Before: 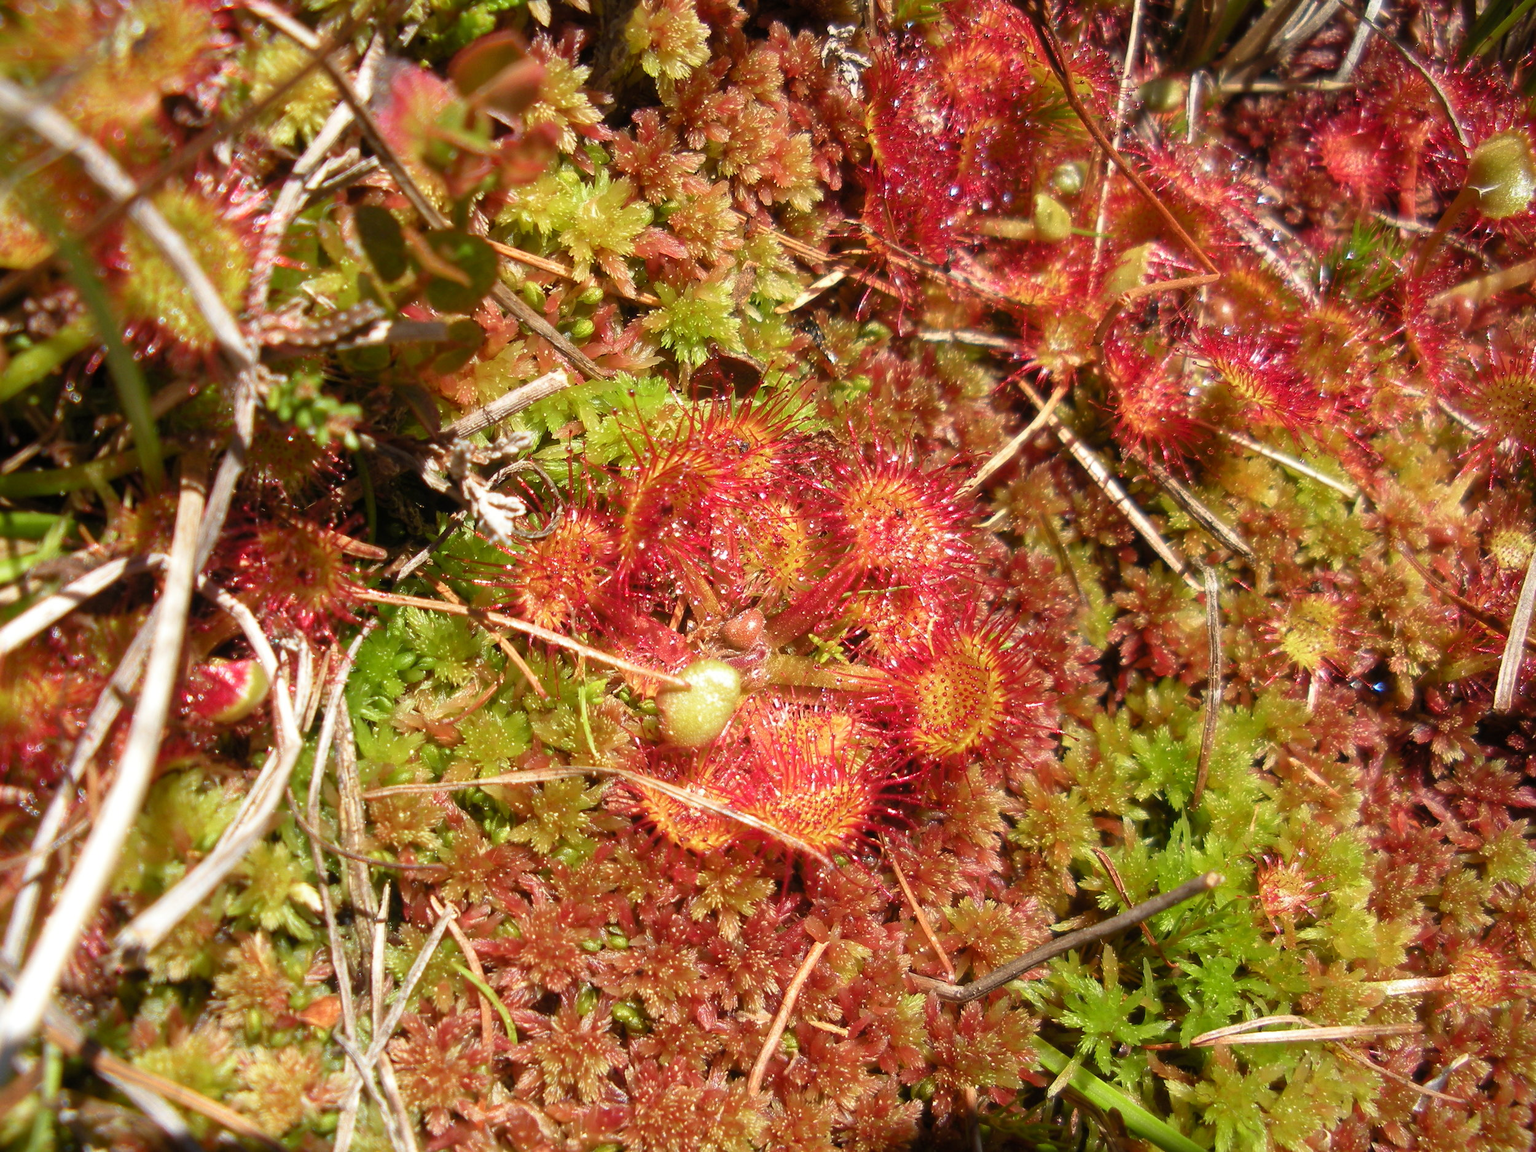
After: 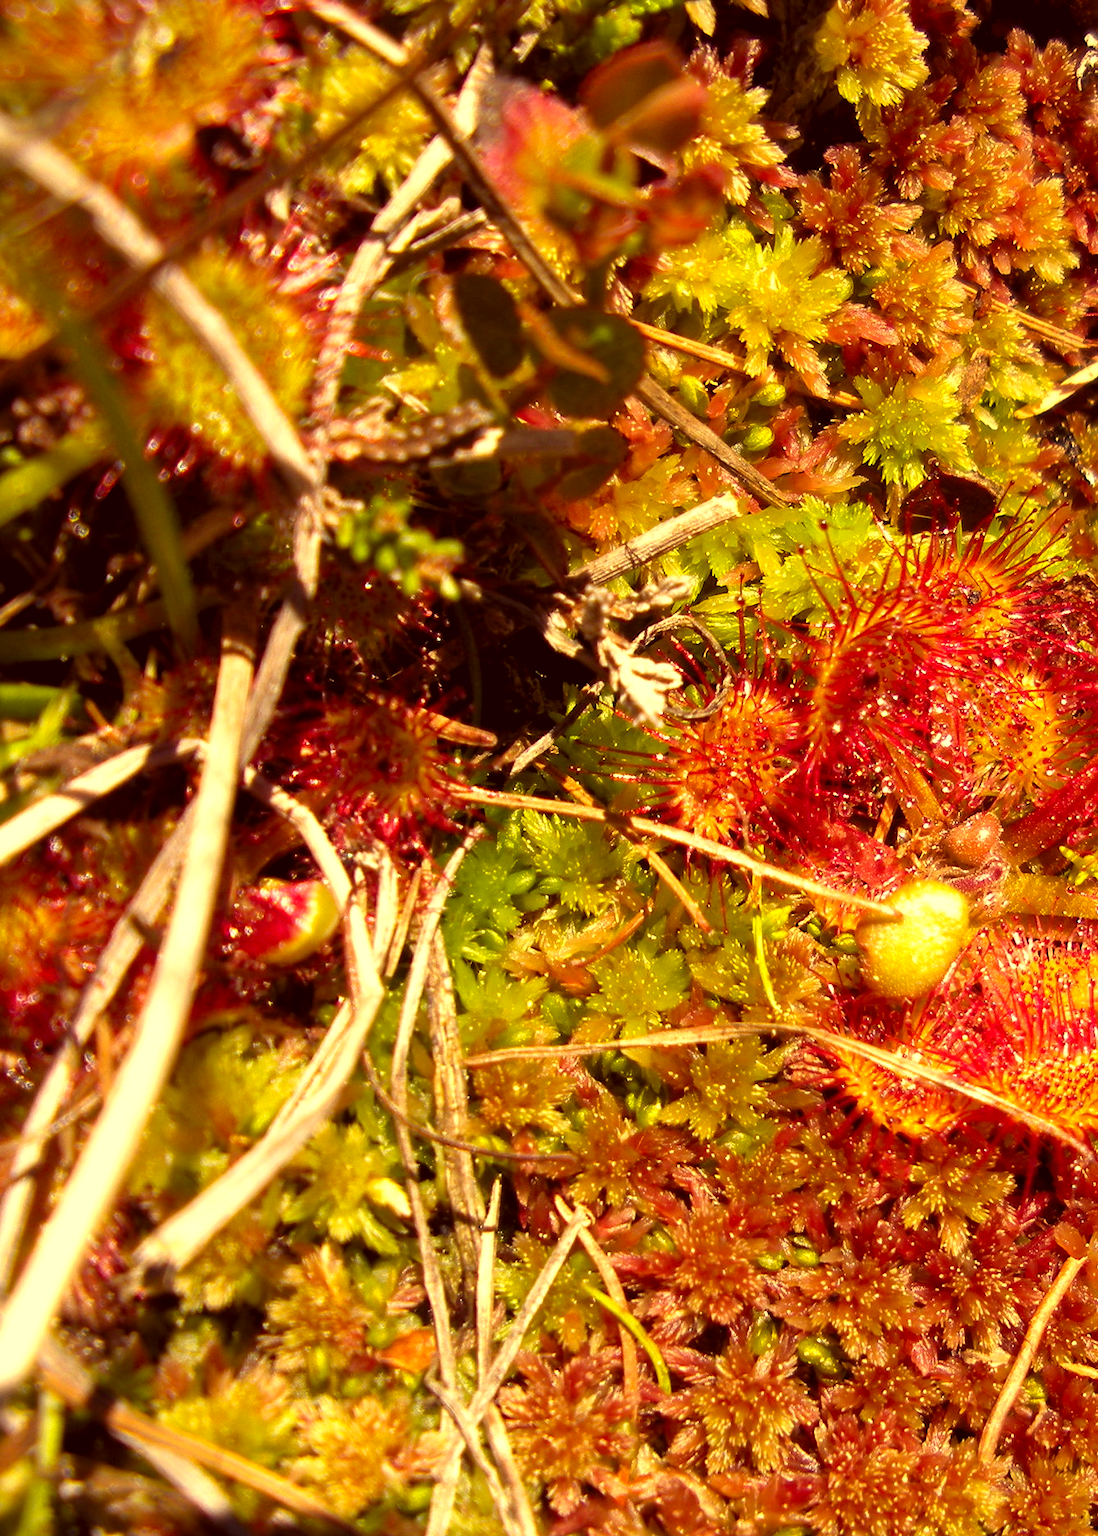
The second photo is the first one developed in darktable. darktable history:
levels: levels [0.052, 0.496, 0.908]
crop: left 0.969%, right 45.468%, bottom 0.086%
color correction: highlights a* 10.14, highlights b* 38.64, shadows a* 14.36, shadows b* 3.57
